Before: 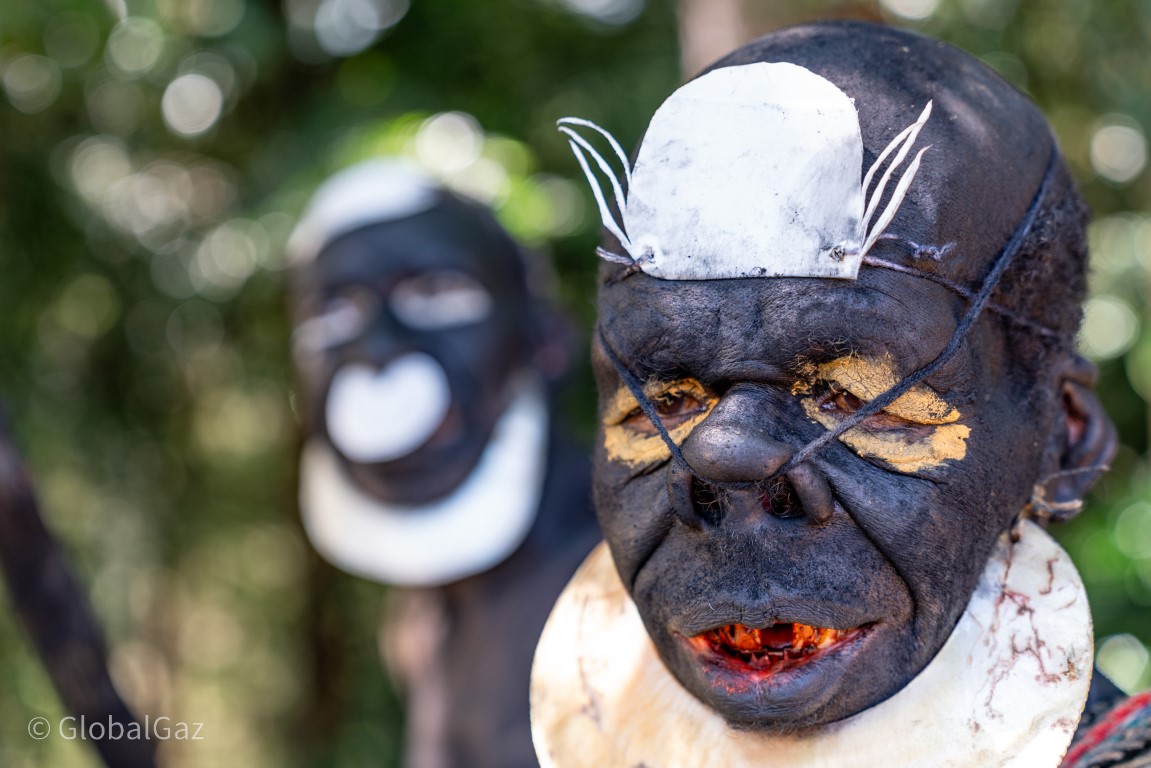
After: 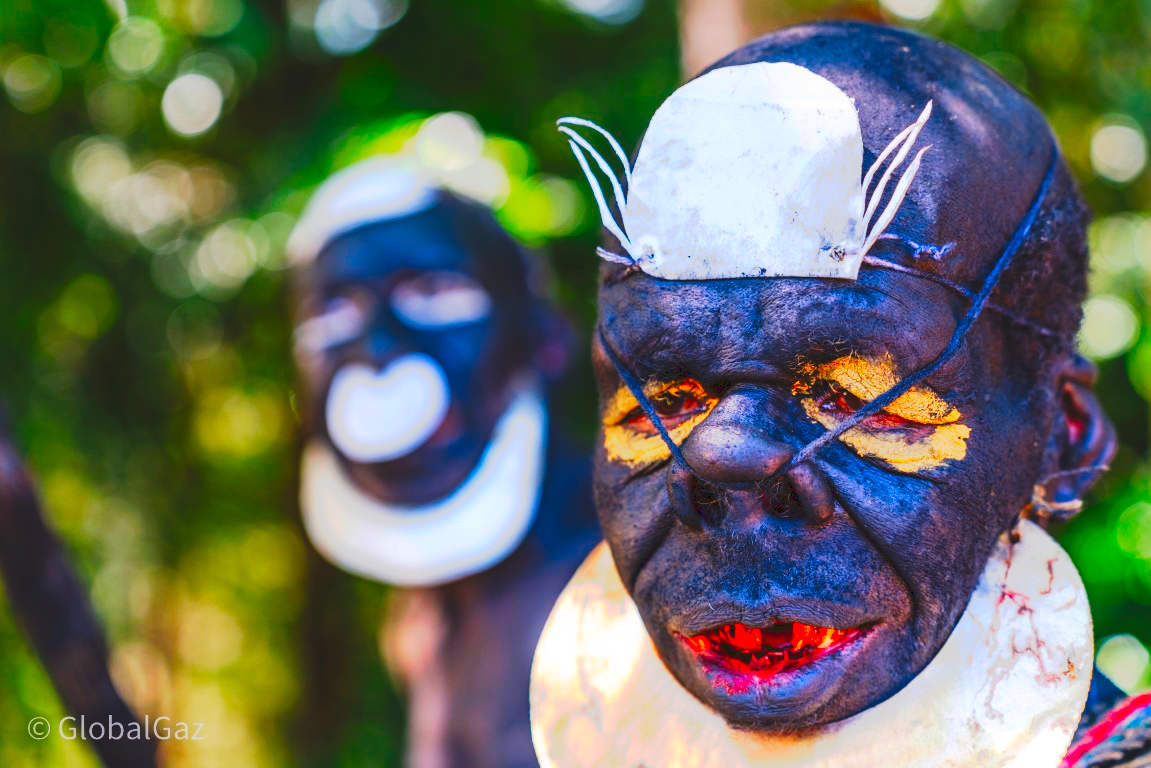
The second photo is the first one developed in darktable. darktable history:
color correction: saturation 2.15
tone curve: curves: ch0 [(0, 0) (0.003, 0.108) (0.011, 0.113) (0.025, 0.113) (0.044, 0.121) (0.069, 0.132) (0.1, 0.145) (0.136, 0.158) (0.177, 0.182) (0.224, 0.215) (0.277, 0.27) (0.335, 0.341) (0.399, 0.424) (0.468, 0.528) (0.543, 0.622) (0.623, 0.721) (0.709, 0.79) (0.801, 0.846) (0.898, 0.871) (1, 1)], preserve colors none
bloom: size 3%, threshold 100%, strength 0%
